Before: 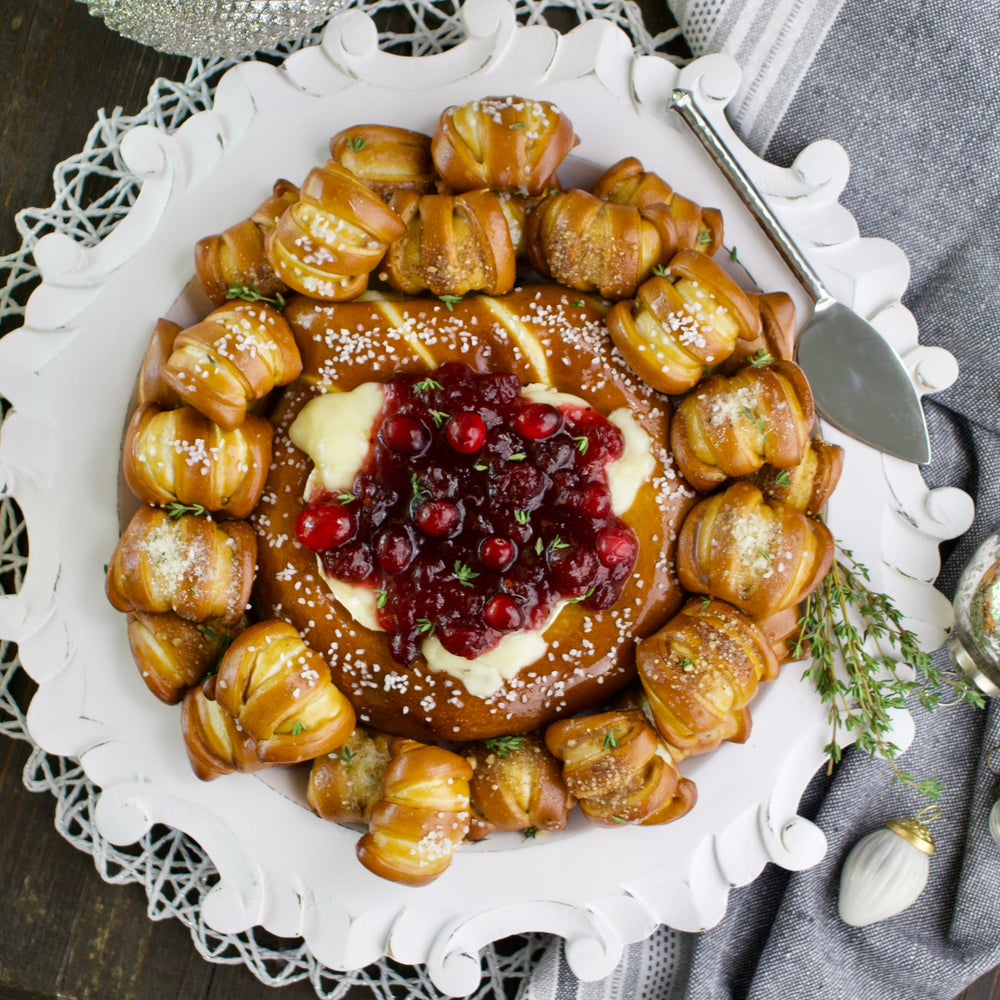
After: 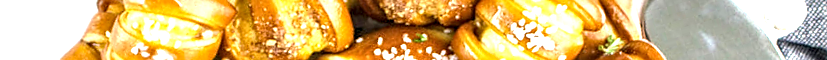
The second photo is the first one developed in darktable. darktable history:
local contrast: highlights 25%, detail 150%
crop and rotate: left 9.644%, top 9.491%, right 6.021%, bottom 80.509%
white balance: emerald 1
sharpen: on, module defaults
exposure: black level correction 0, exposure 1.379 EV, compensate exposure bias true, compensate highlight preservation false
rotate and perspective: rotation -14.8°, crop left 0.1, crop right 0.903, crop top 0.25, crop bottom 0.748
